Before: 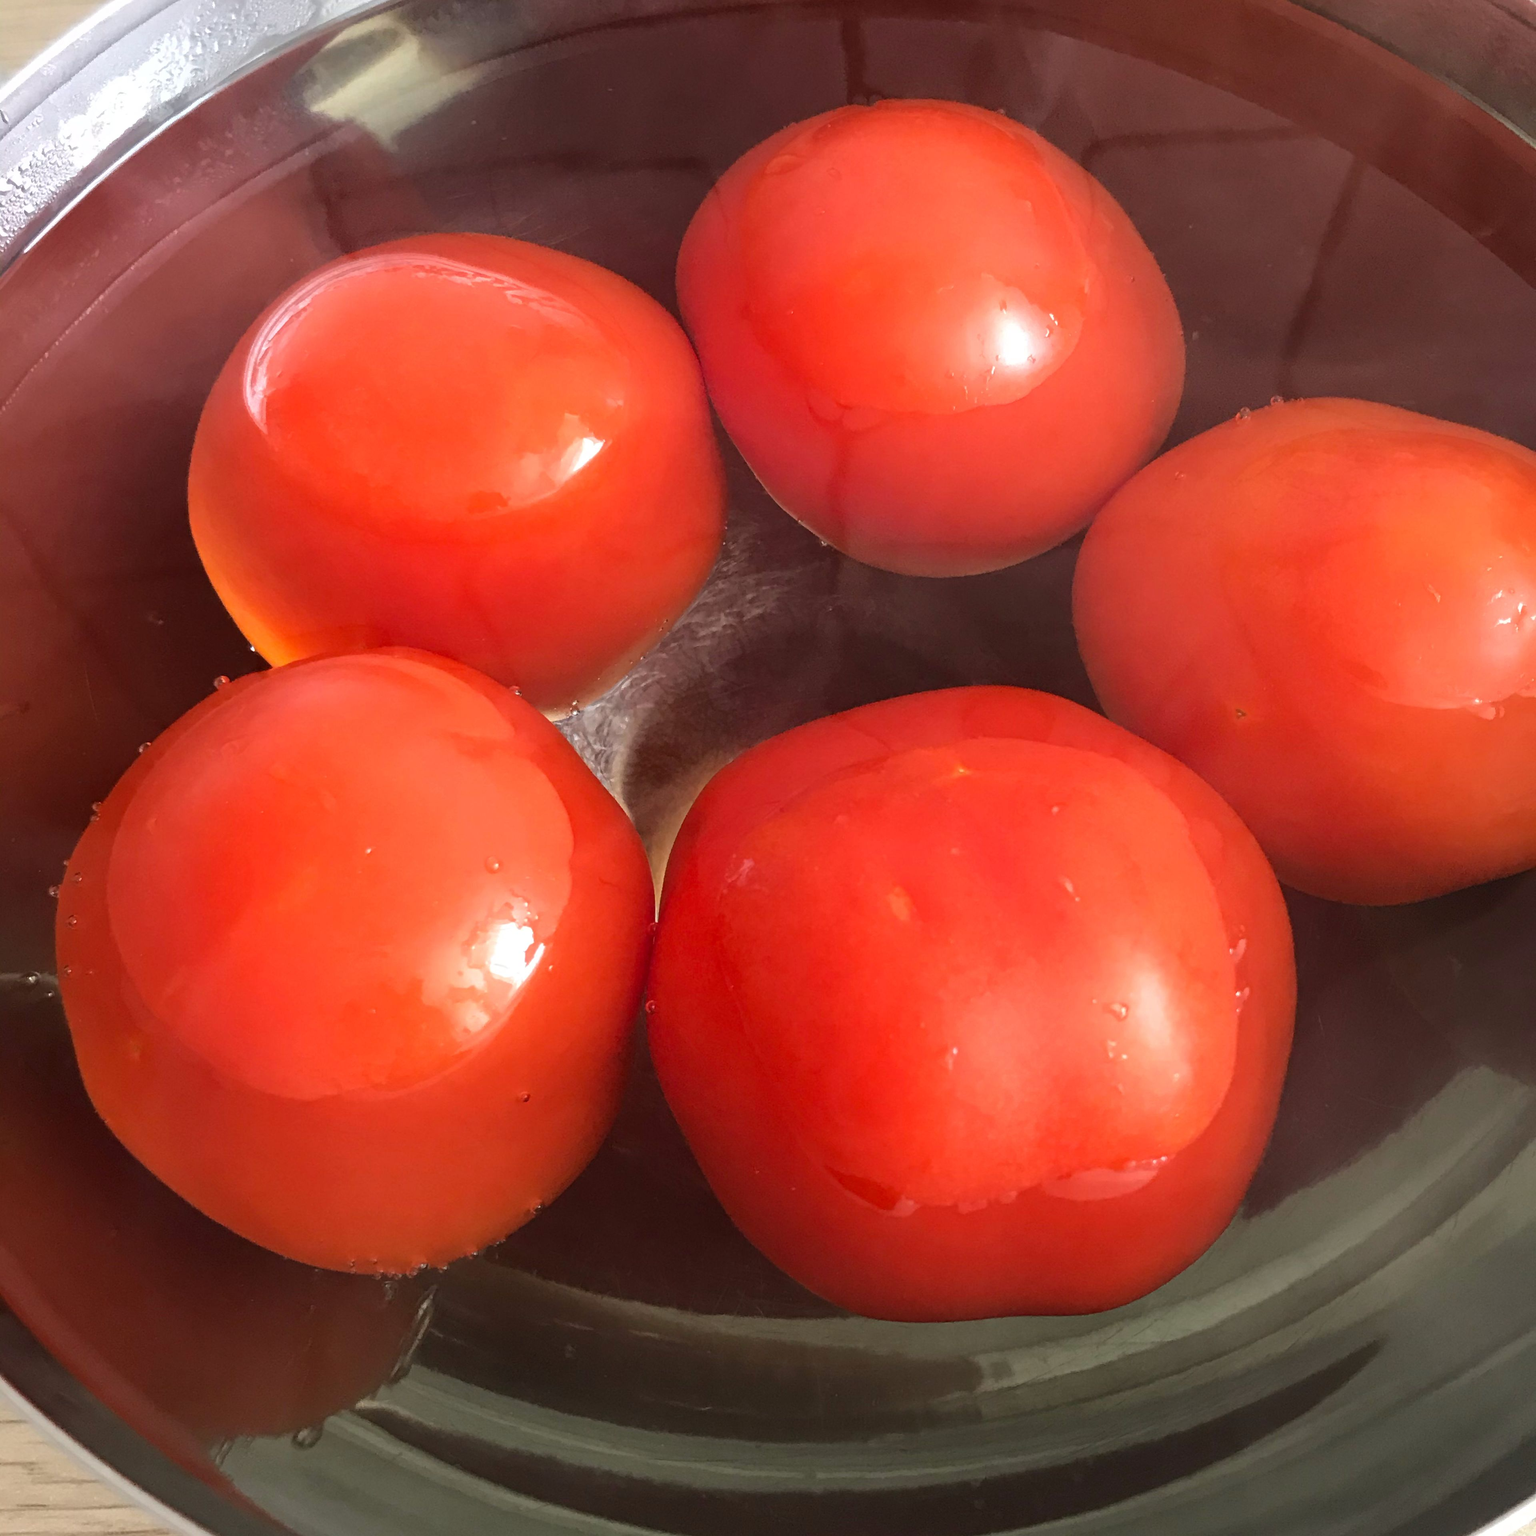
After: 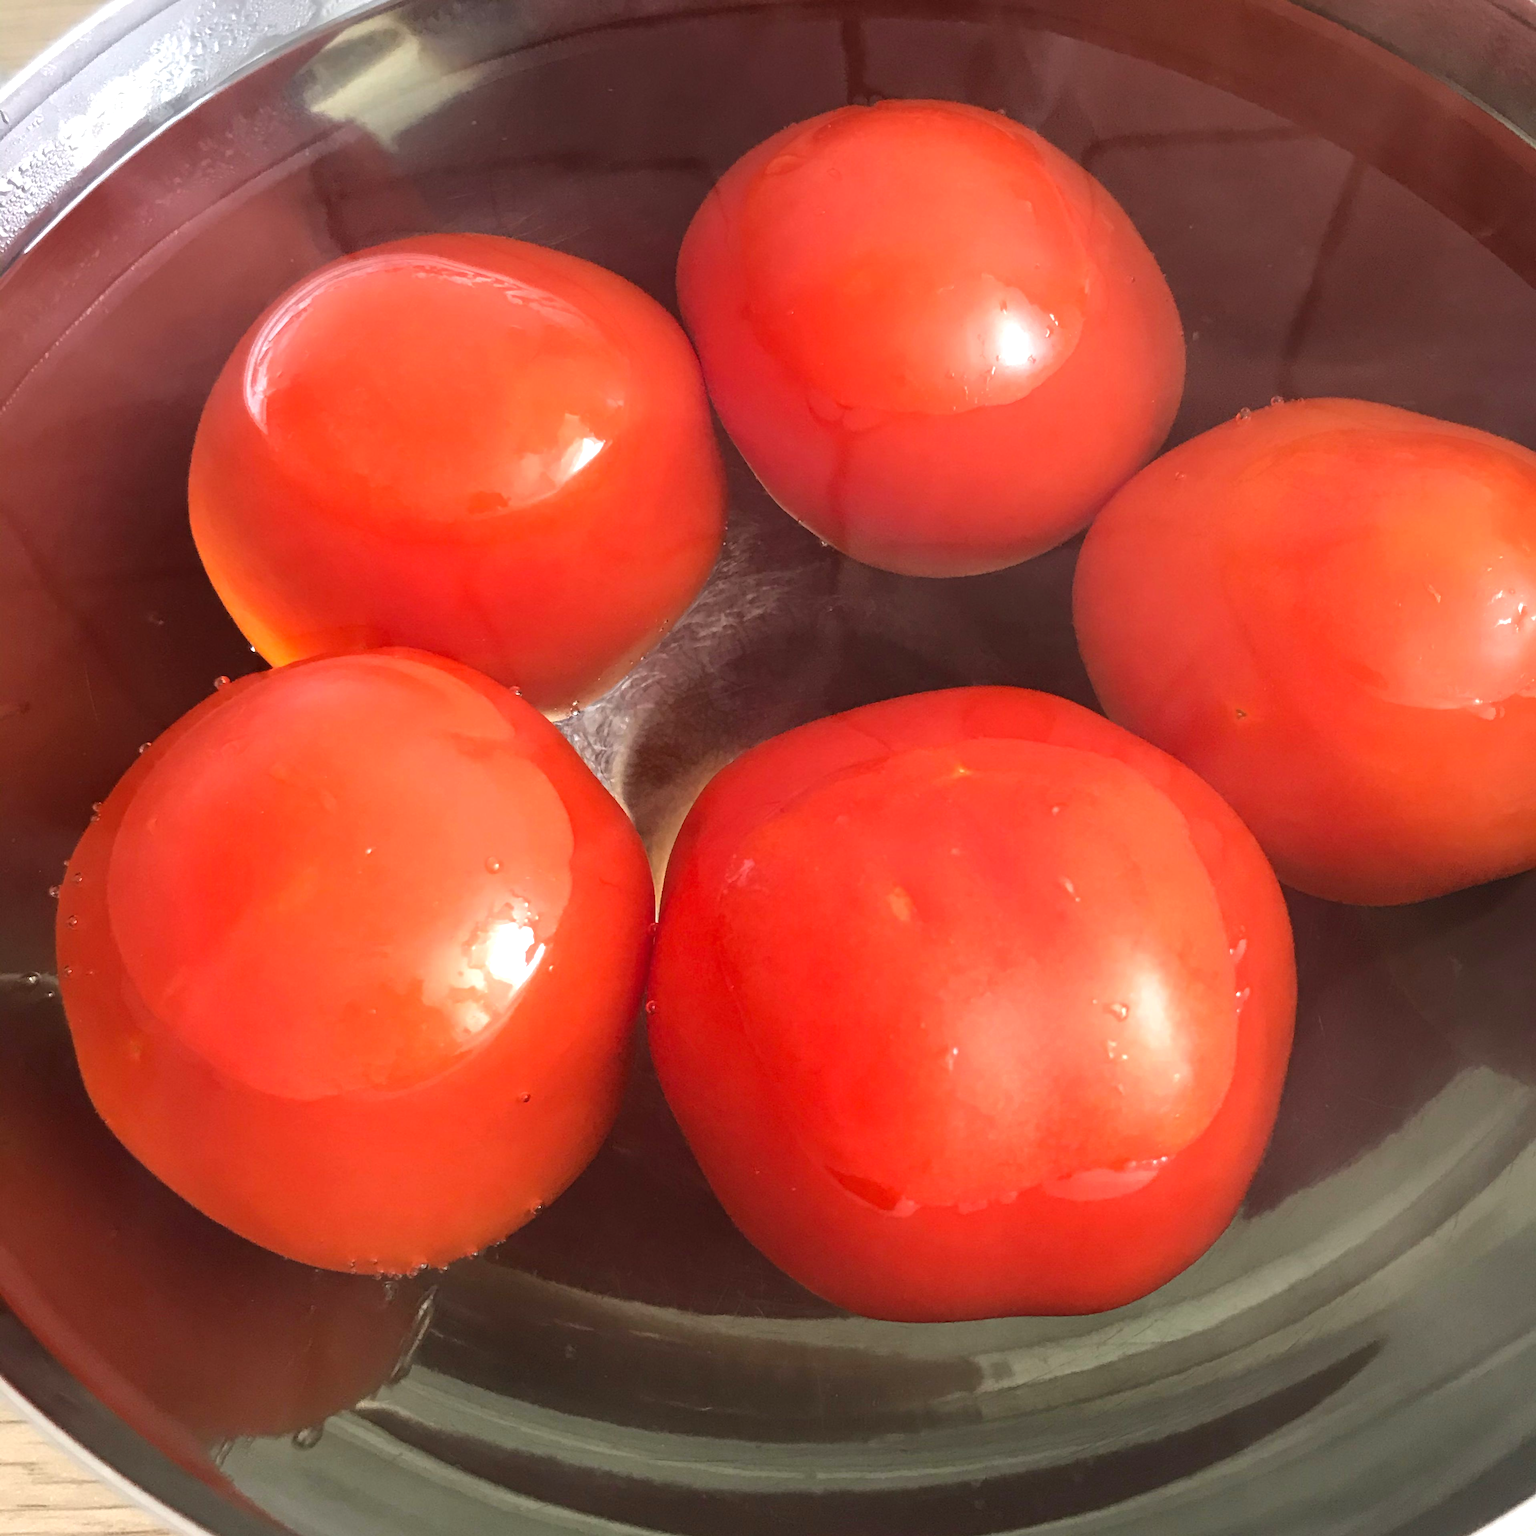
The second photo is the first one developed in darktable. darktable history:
exposure: black level correction 0, exposure 0.7 EV, compensate exposure bias true, compensate highlight preservation false
graduated density: rotation -0.352°, offset 57.64
